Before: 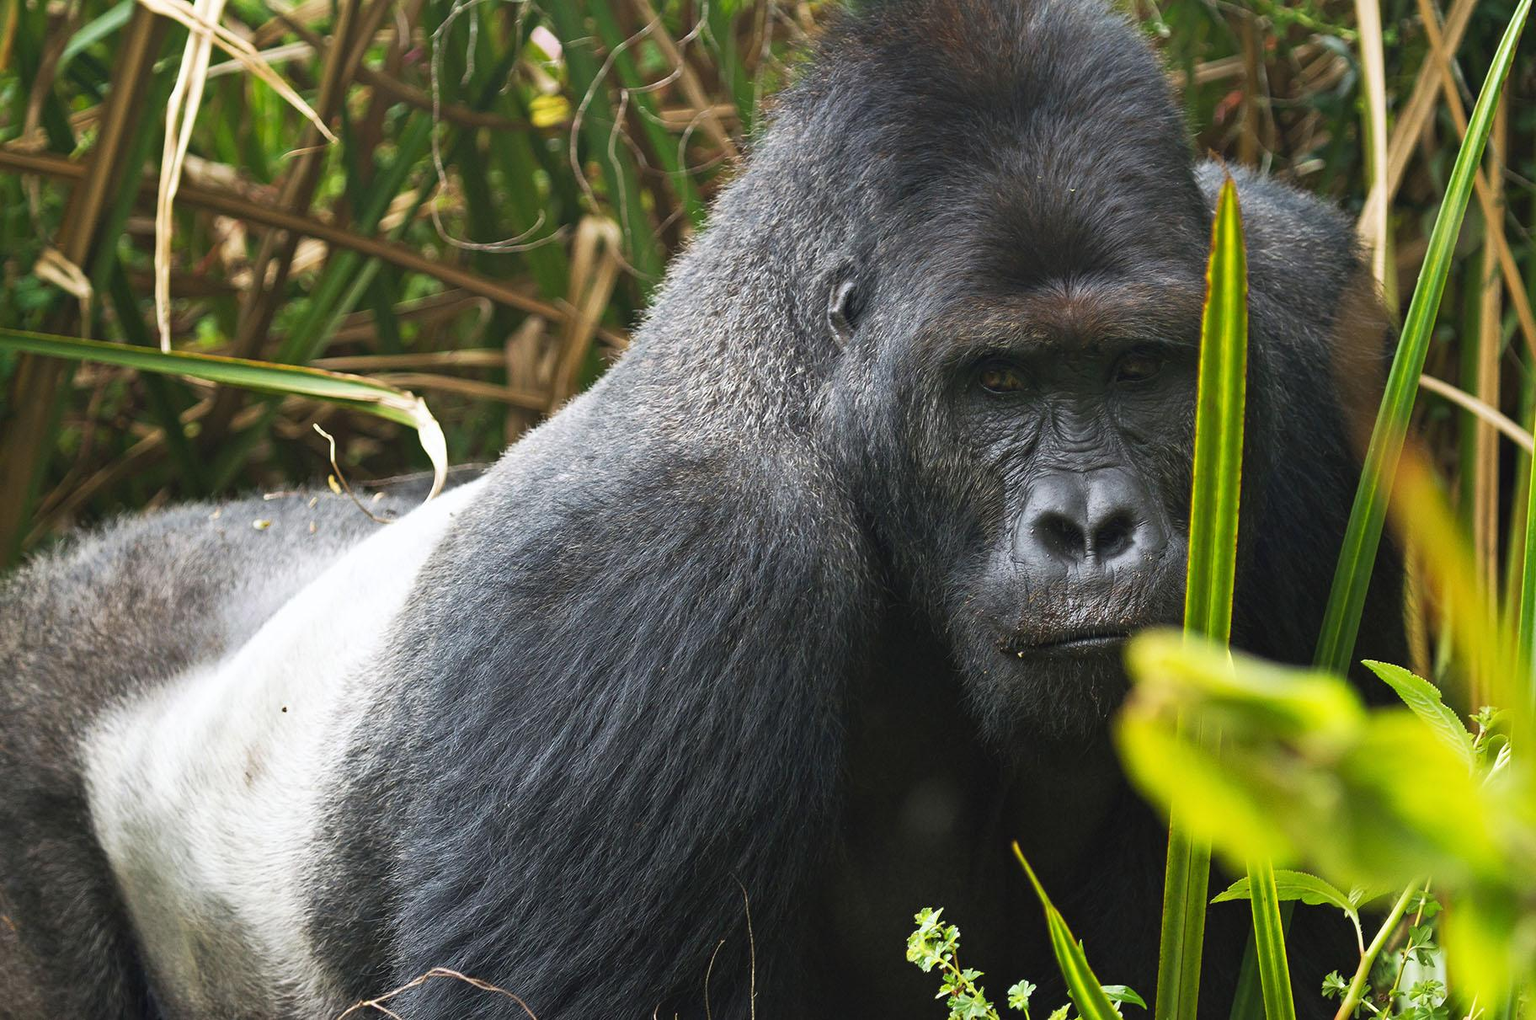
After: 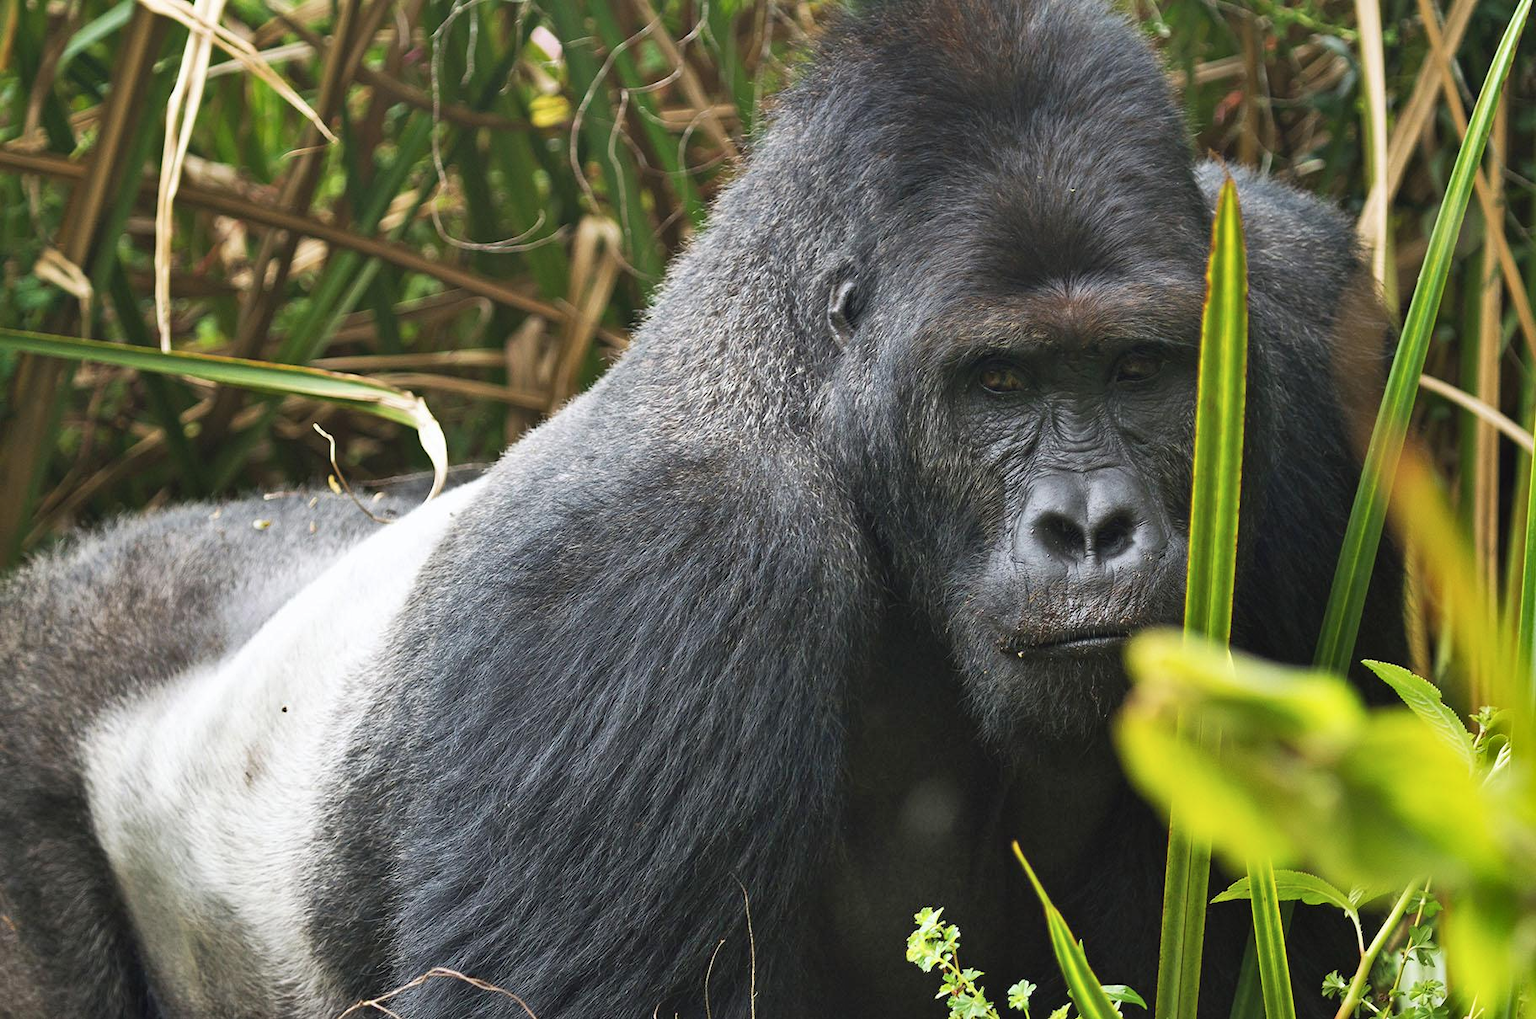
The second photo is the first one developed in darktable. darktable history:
contrast brightness saturation: saturation -0.059
shadows and highlights: low approximation 0.01, soften with gaussian
